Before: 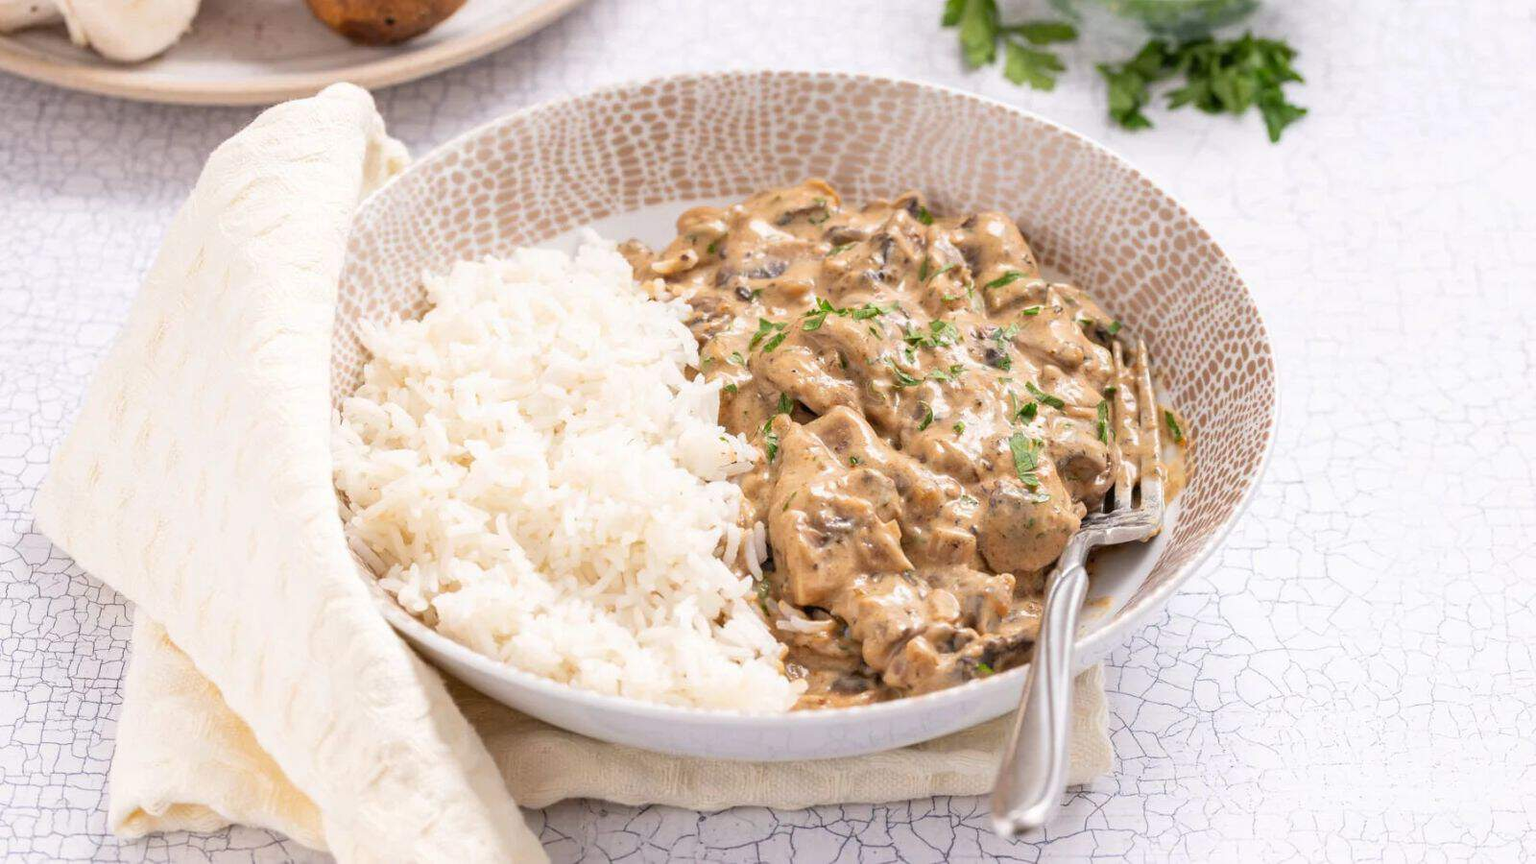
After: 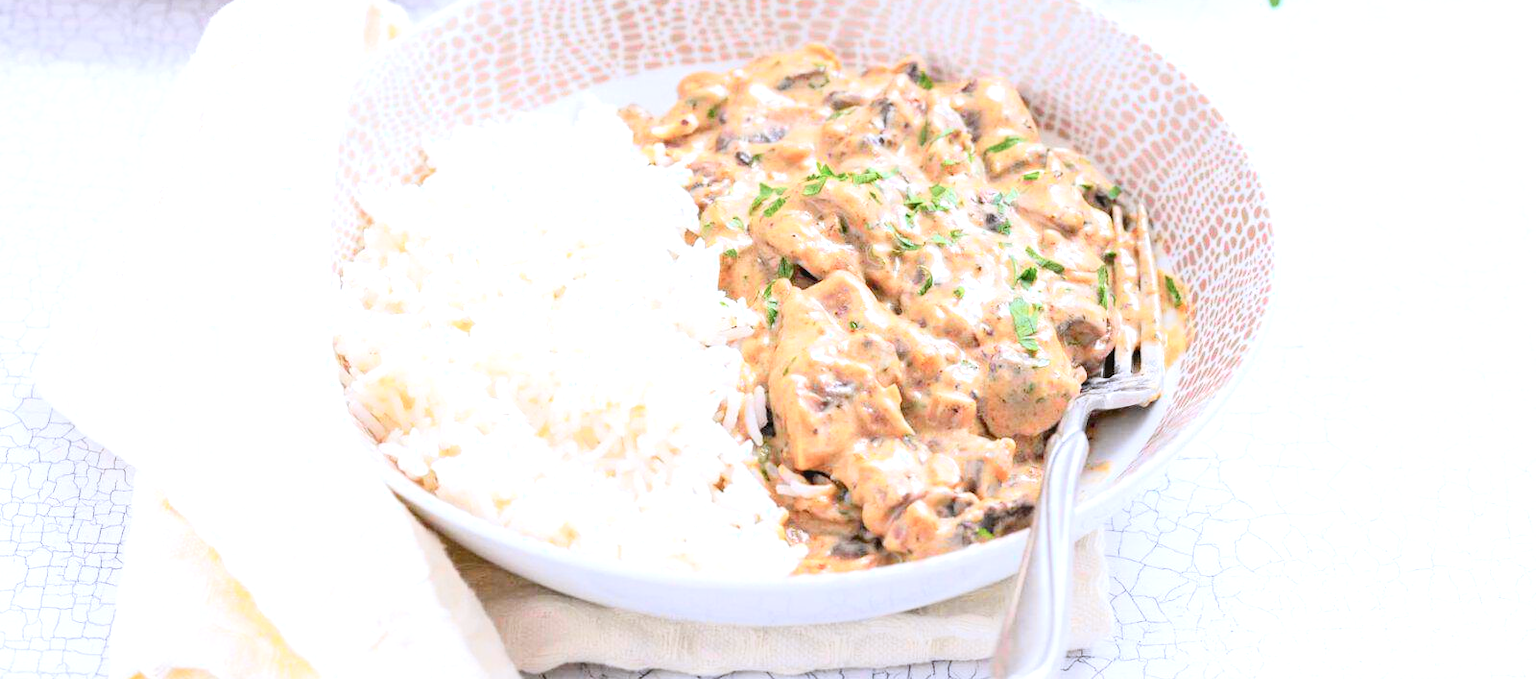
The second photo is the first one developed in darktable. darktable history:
crop and rotate: top 15.774%, bottom 5.506%
tone curve: curves: ch0 [(0, 0.037) (0.045, 0.055) (0.155, 0.138) (0.29, 0.325) (0.428, 0.513) (0.604, 0.71) (0.824, 0.882) (1, 0.965)]; ch1 [(0, 0) (0.339, 0.334) (0.445, 0.419) (0.476, 0.454) (0.498, 0.498) (0.53, 0.515) (0.557, 0.556) (0.609, 0.649) (0.716, 0.746) (1, 1)]; ch2 [(0, 0) (0.327, 0.318) (0.417, 0.426) (0.46, 0.453) (0.502, 0.5) (0.526, 0.52) (0.554, 0.541) (0.626, 0.65) (0.749, 0.746) (1, 1)], color space Lab, independent channels, preserve colors none
white balance: red 1.009, blue 0.985
color calibration: illuminant as shot in camera, x 0.37, y 0.382, temperature 4313.32 K
color balance rgb: on, module defaults
exposure: black level correction 0, exposure 0.7 EV, compensate exposure bias true, compensate highlight preservation false
